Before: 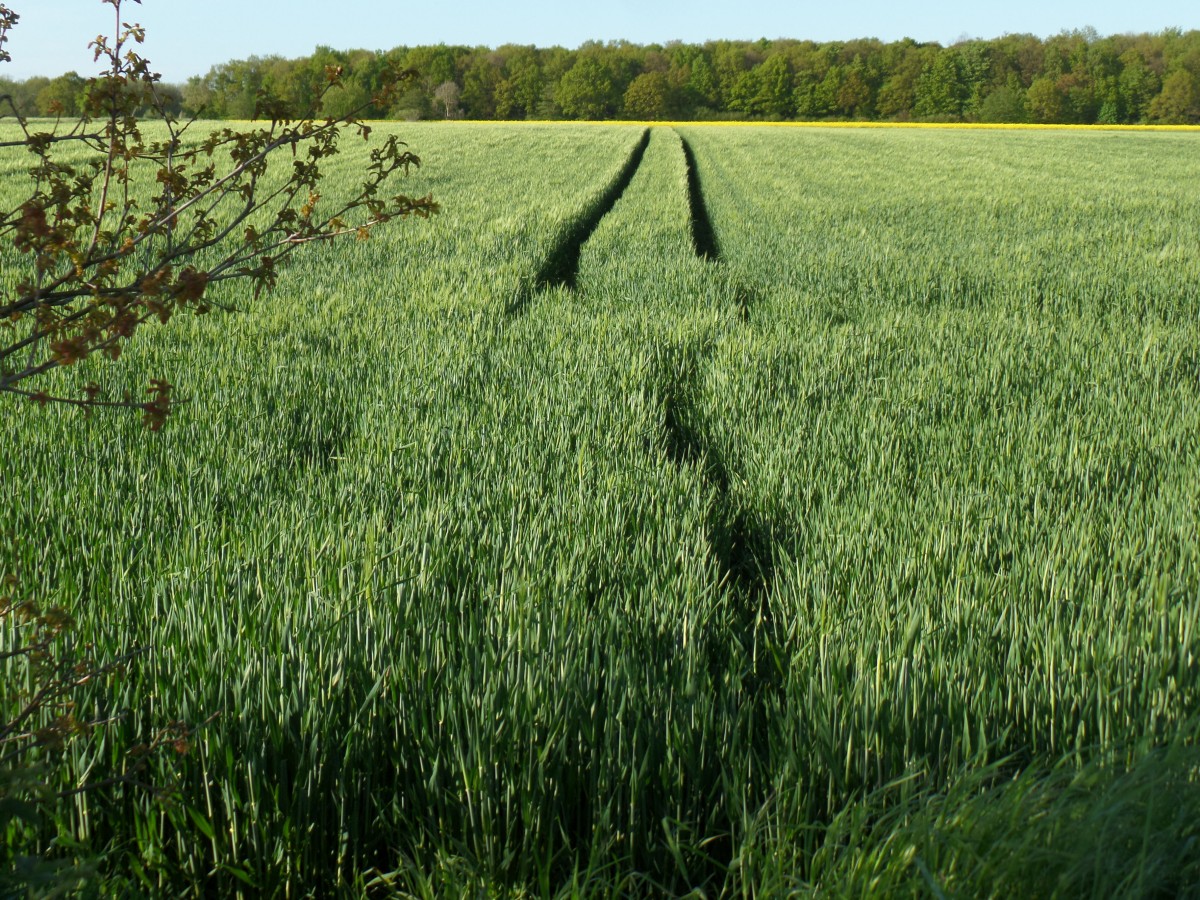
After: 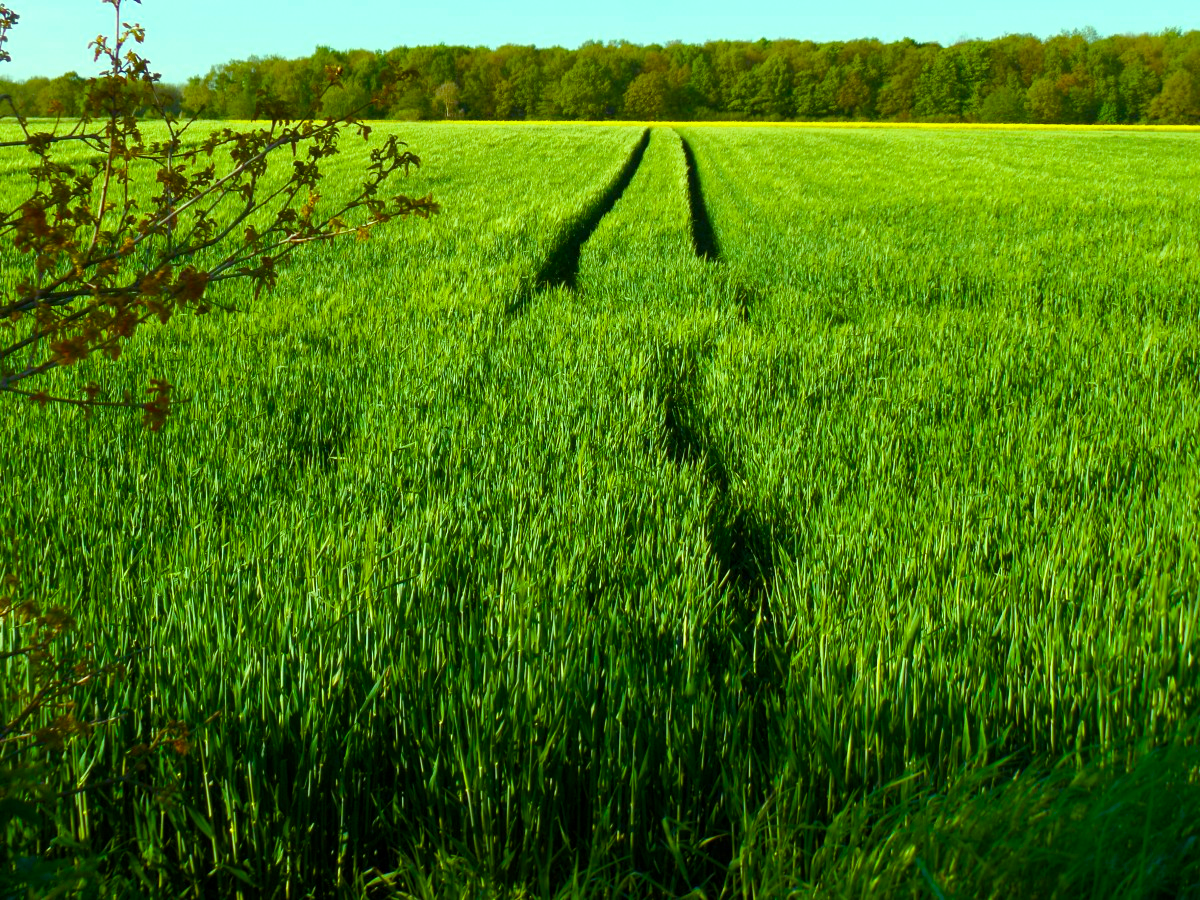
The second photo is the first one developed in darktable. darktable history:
color balance rgb: highlights gain › luminance 15.255%, highlights gain › chroma 7.035%, highlights gain › hue 122.53°, linear chroma grading › shadows 10.228%, linear chroma grading › highlights 10.788%, linear chroma grading › global chroma 15.286%, linear chroma grading › mid-tones 14.649%, perceptual saturation grading › global saturation 34.861%, perceptual saturation grading › highlights -25.145%, perceptual saturation grading › shadows 49.369%, global vibrance 20%
